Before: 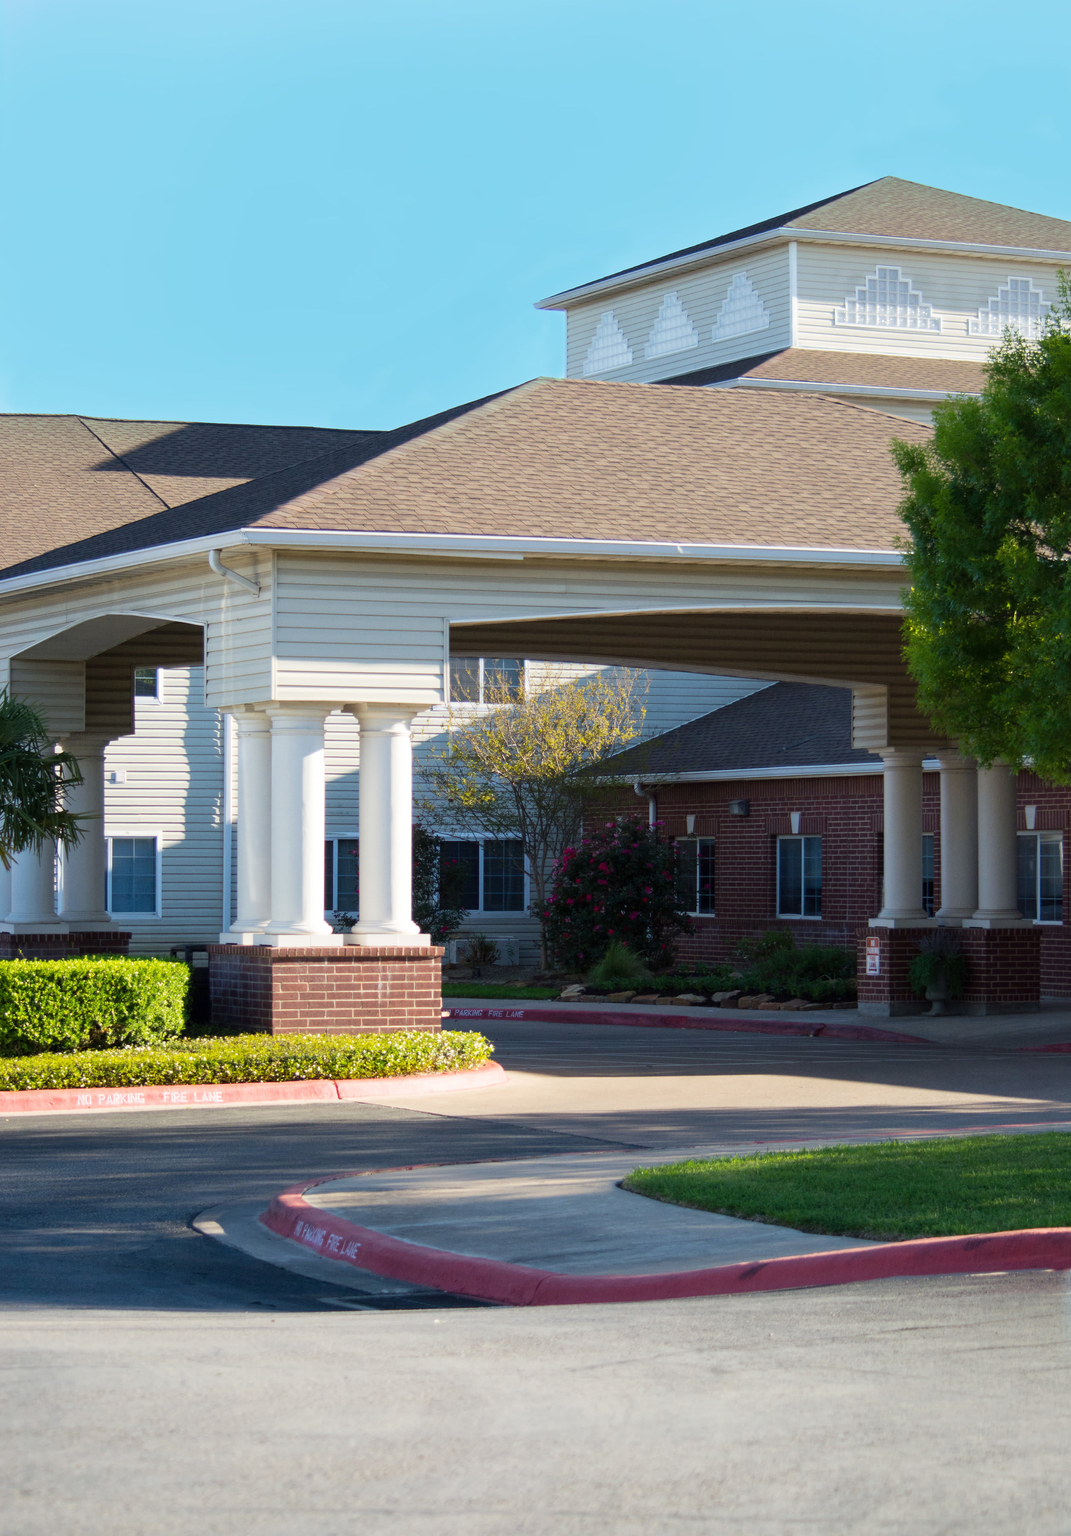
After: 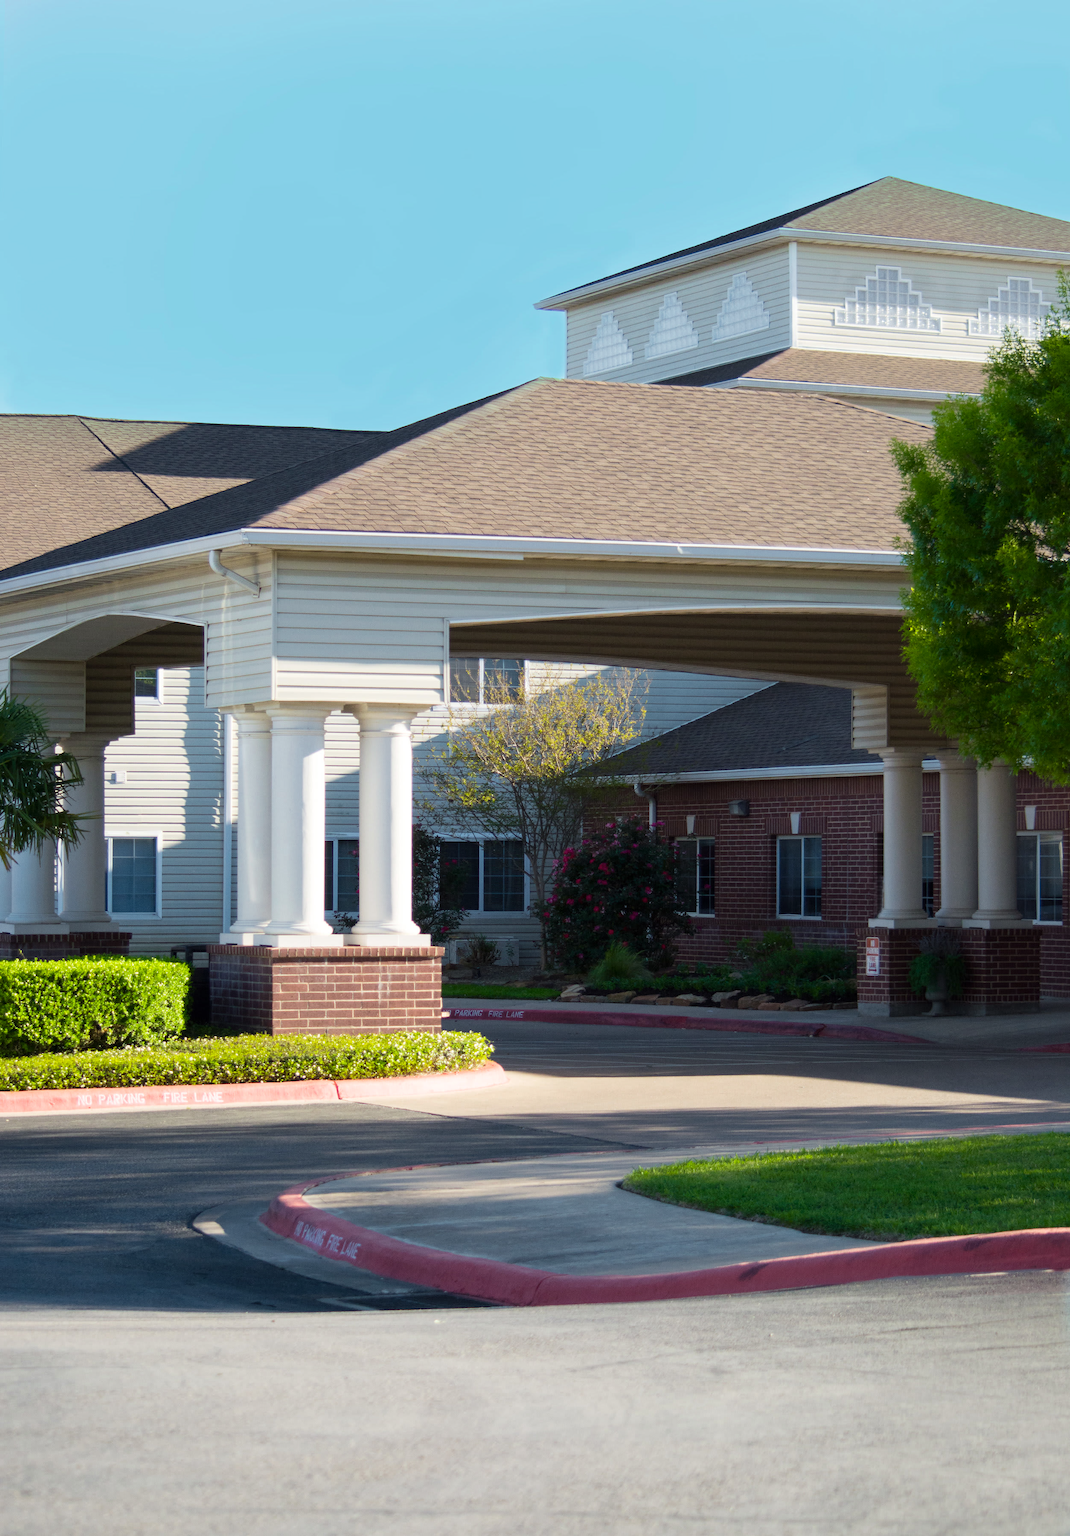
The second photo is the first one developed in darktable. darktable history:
color zones: curves: ch0 [(0, 0.363) (0.128, 0.373) (0.25, 0.5) (0.402, 0.407) (0.521, 0.525) (0.63, 0.559) (0.729, 0.662) (0.867, 0.471)]; ch1 [(0, 0.515) (0.136, 0.618) (0.25, 0.5) (0.378, 0) (0.516, 0) (0.622, 0.593) (0.737, 0.819) (0.87, 0.593)]; ch2 [(0, 0.529) (0.128, 0.471) (0.282, 0.451) (0.386, 0.662) (0.516, 0.525) (0.633, 0.554) (0.75, 0.62) (0.875, 0.441)], mix -128.73%
